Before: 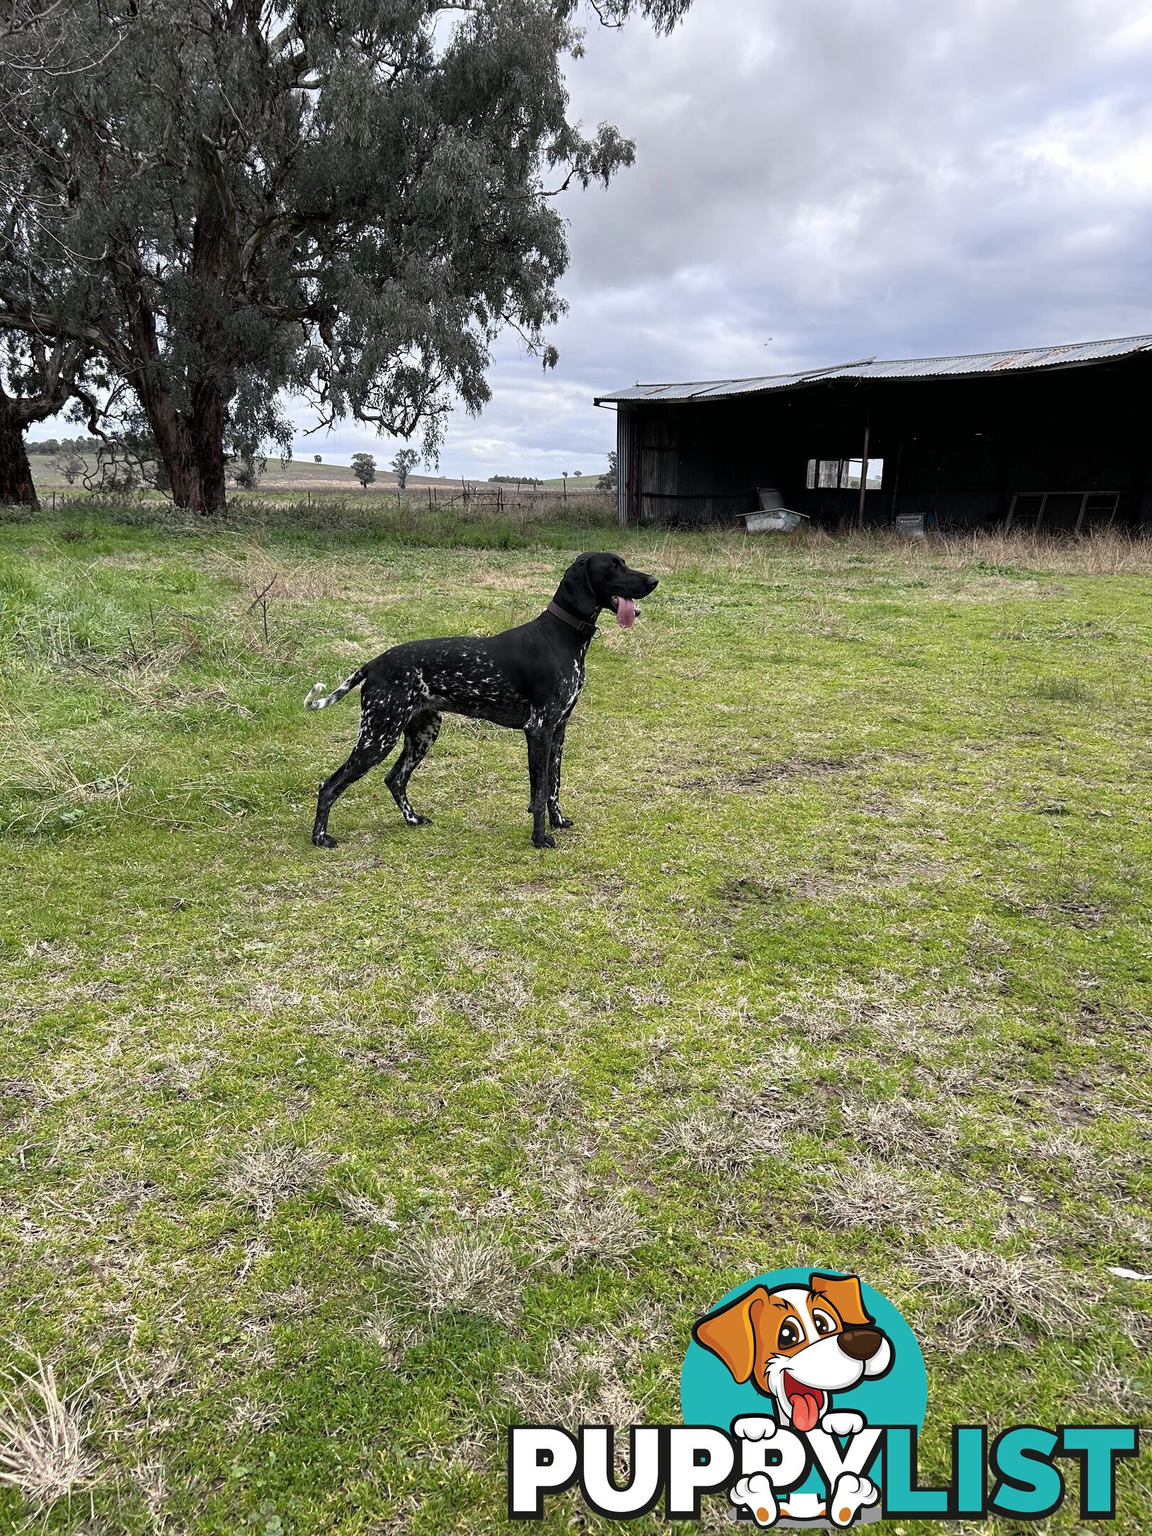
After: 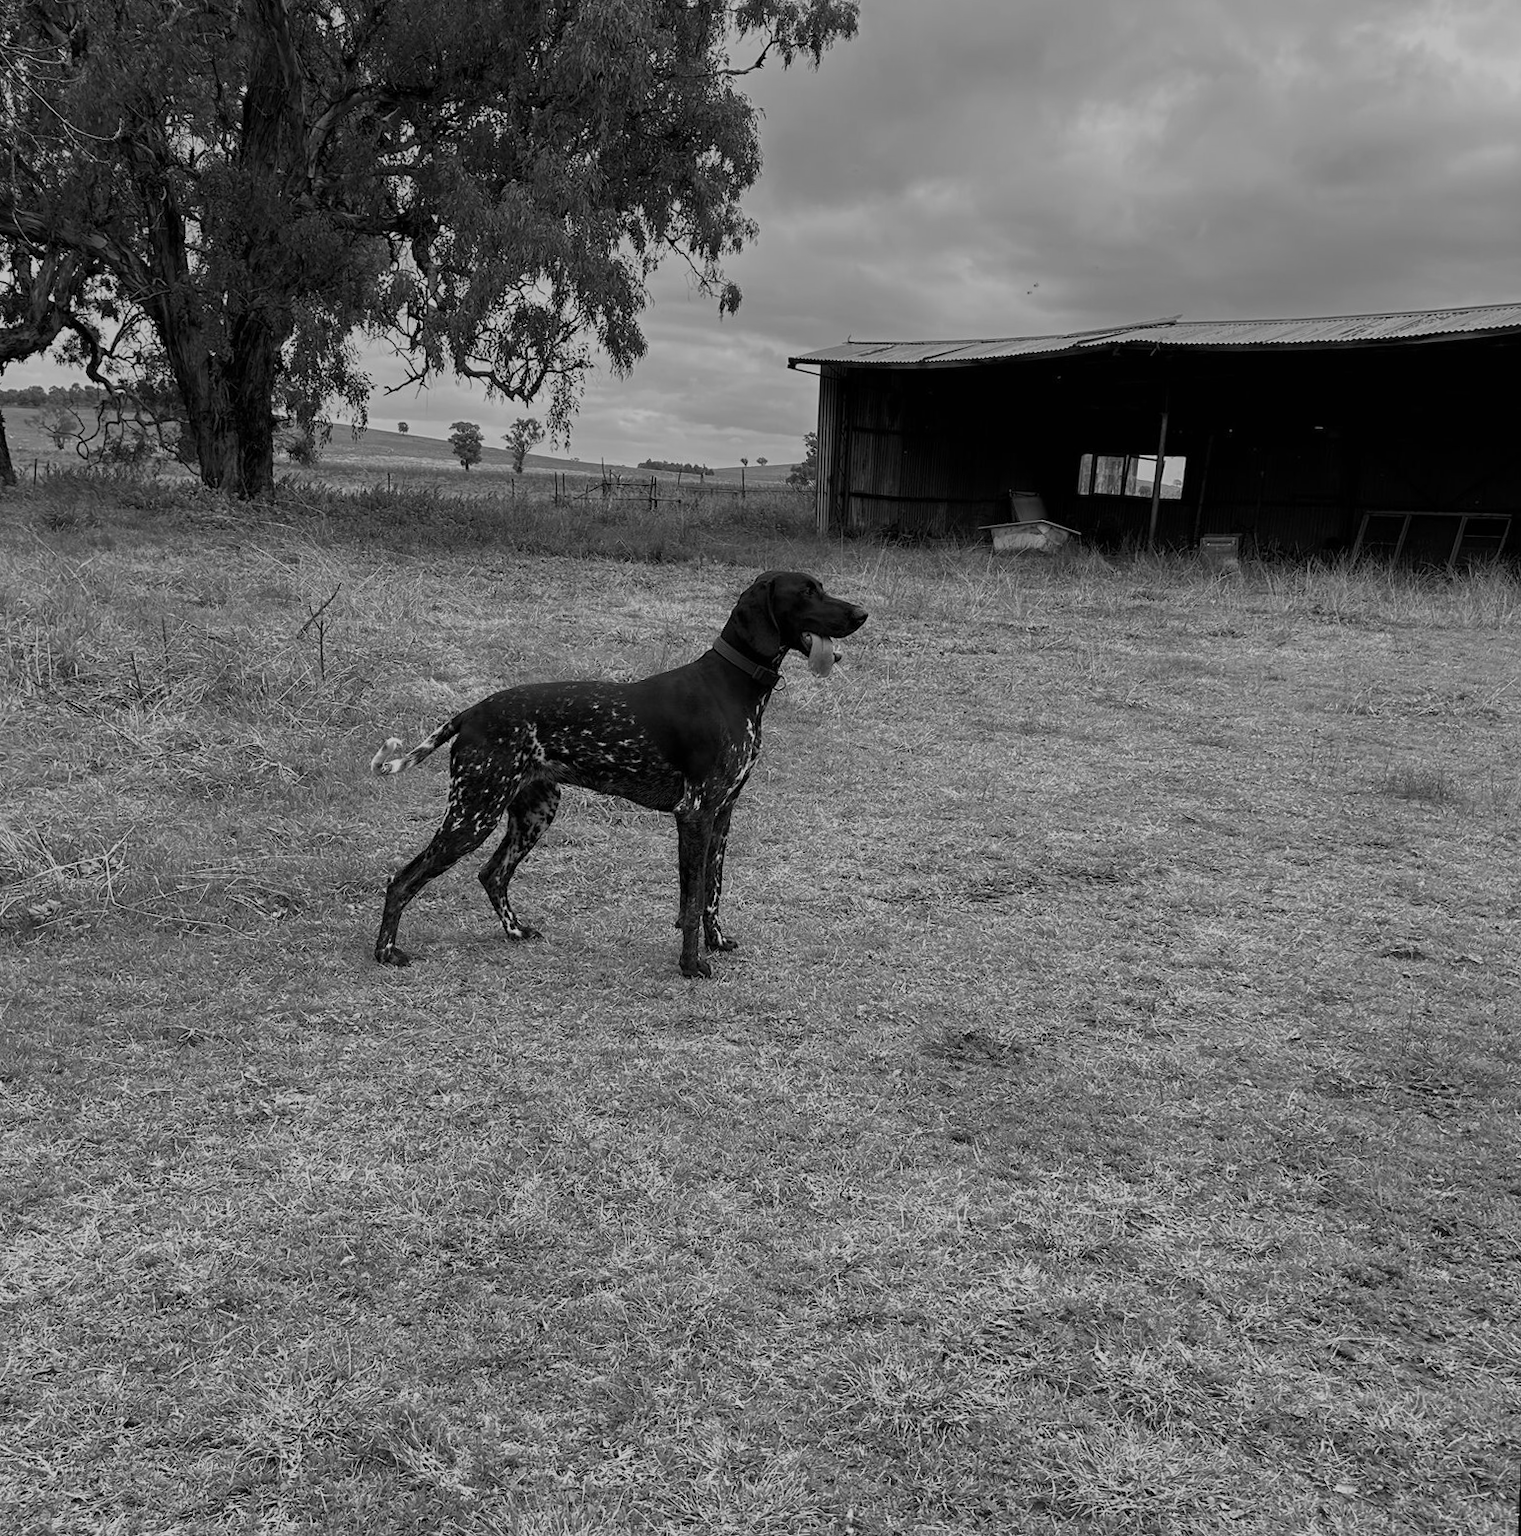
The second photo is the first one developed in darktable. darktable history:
shadows and highlights: radius 125.46, shadows 21.19, highlights -21.19, low approximation 0.01
monochrome: a 79.32, b 81.83, size 1.1
crop: left 5.596%, top 10.314%, right 3.534%, bottom 19.395%
rotate and perspective: rotation 2.17°, automatic cropping off
color correction: saturation 0.98
